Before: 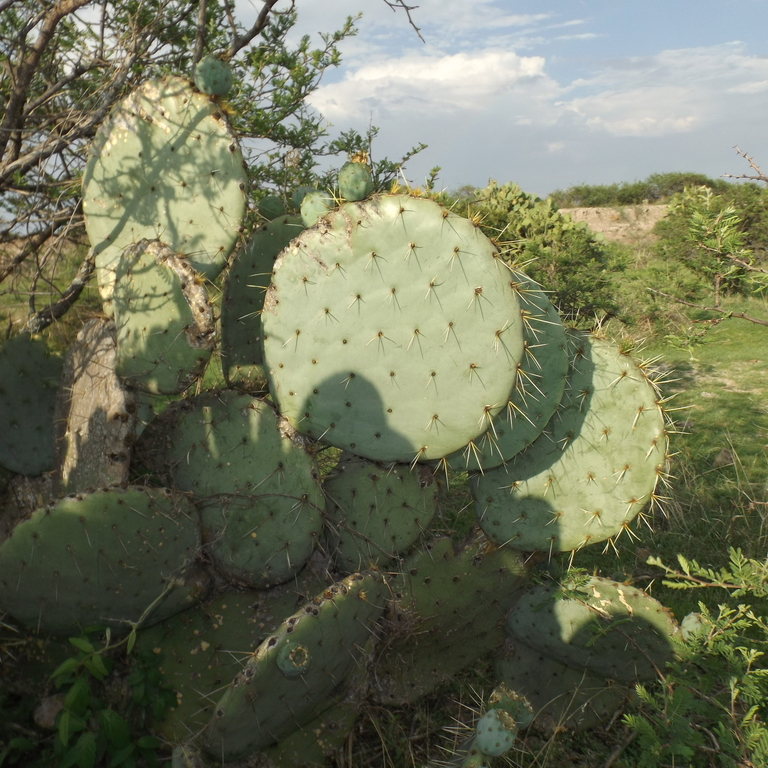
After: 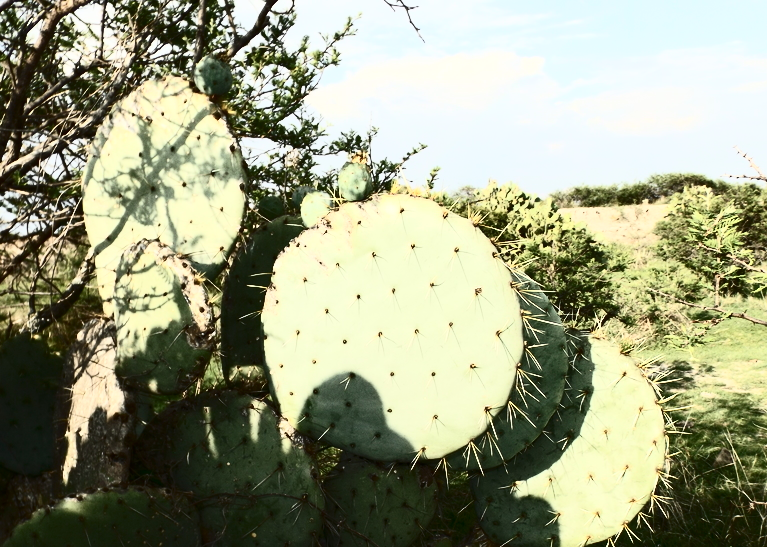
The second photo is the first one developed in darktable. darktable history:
contrast brightness saturation: contrast 0.947, brightness 0.194
crop: right 0%, bottom 28.671%
